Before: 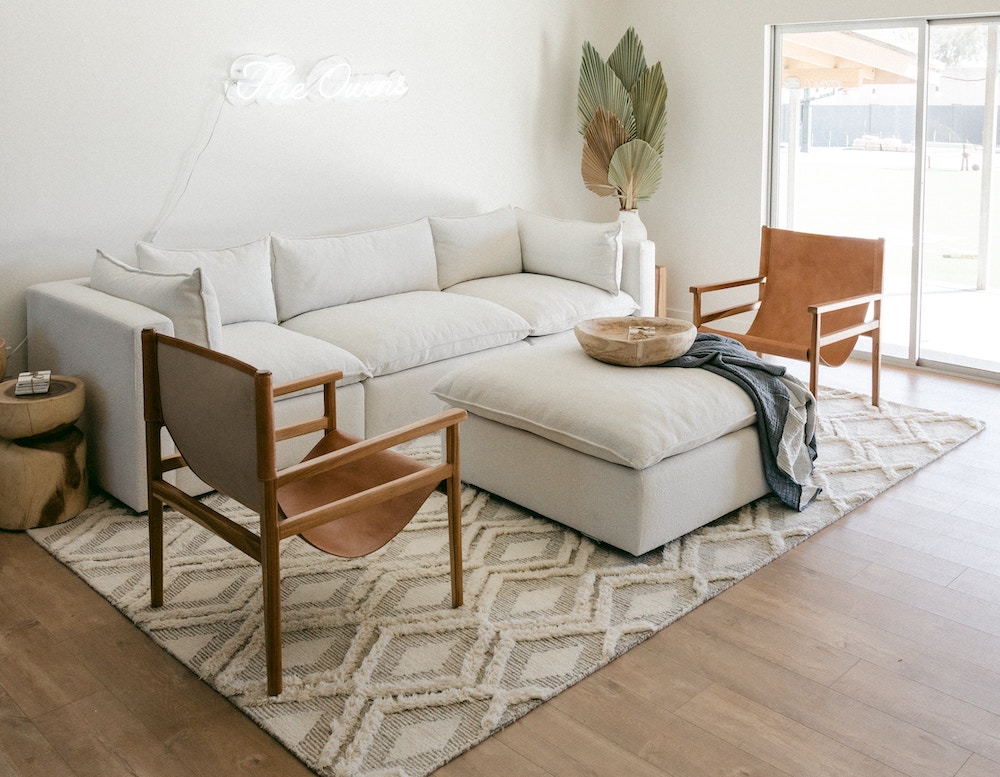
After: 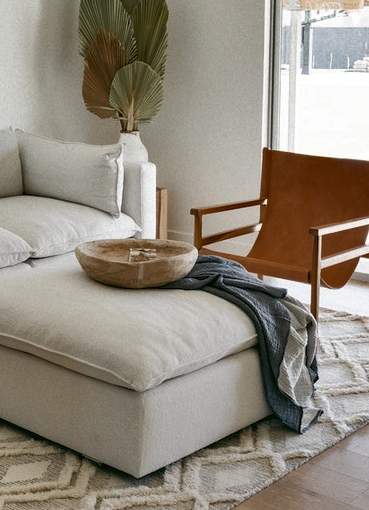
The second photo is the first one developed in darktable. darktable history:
crop and rotate: left 49.936%, top 10.094%, right 13.136%, bottom 24.256%
shadows and highlights: shadows 24.5, highlights -78.15, soften with gaussian
